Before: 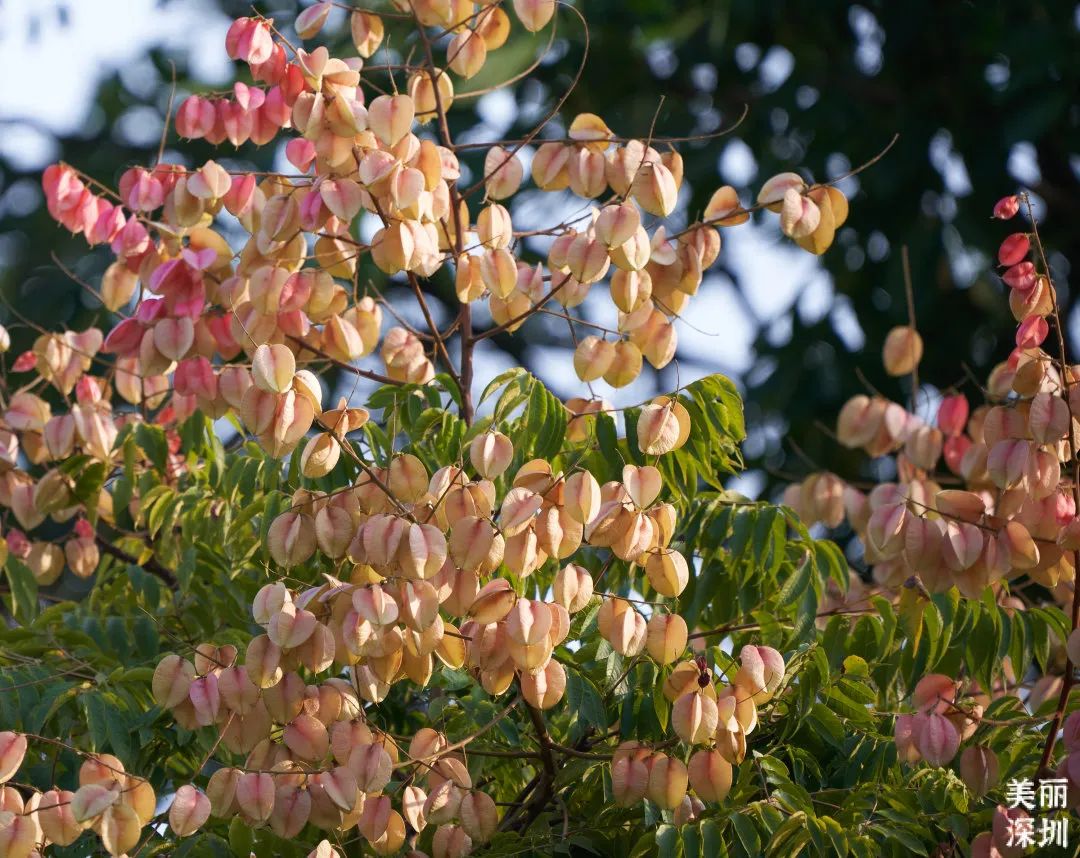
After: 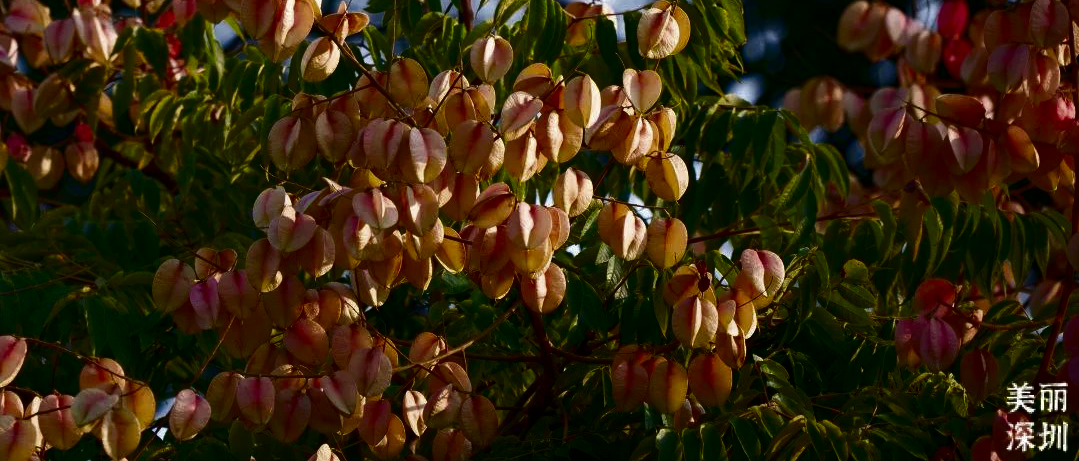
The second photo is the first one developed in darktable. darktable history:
tone equalizer: on, module defaults
contrast brightness saturation: contrast 0.09, brightness -0.59, saturation 0.17
crop and rotate: top 46.237%
